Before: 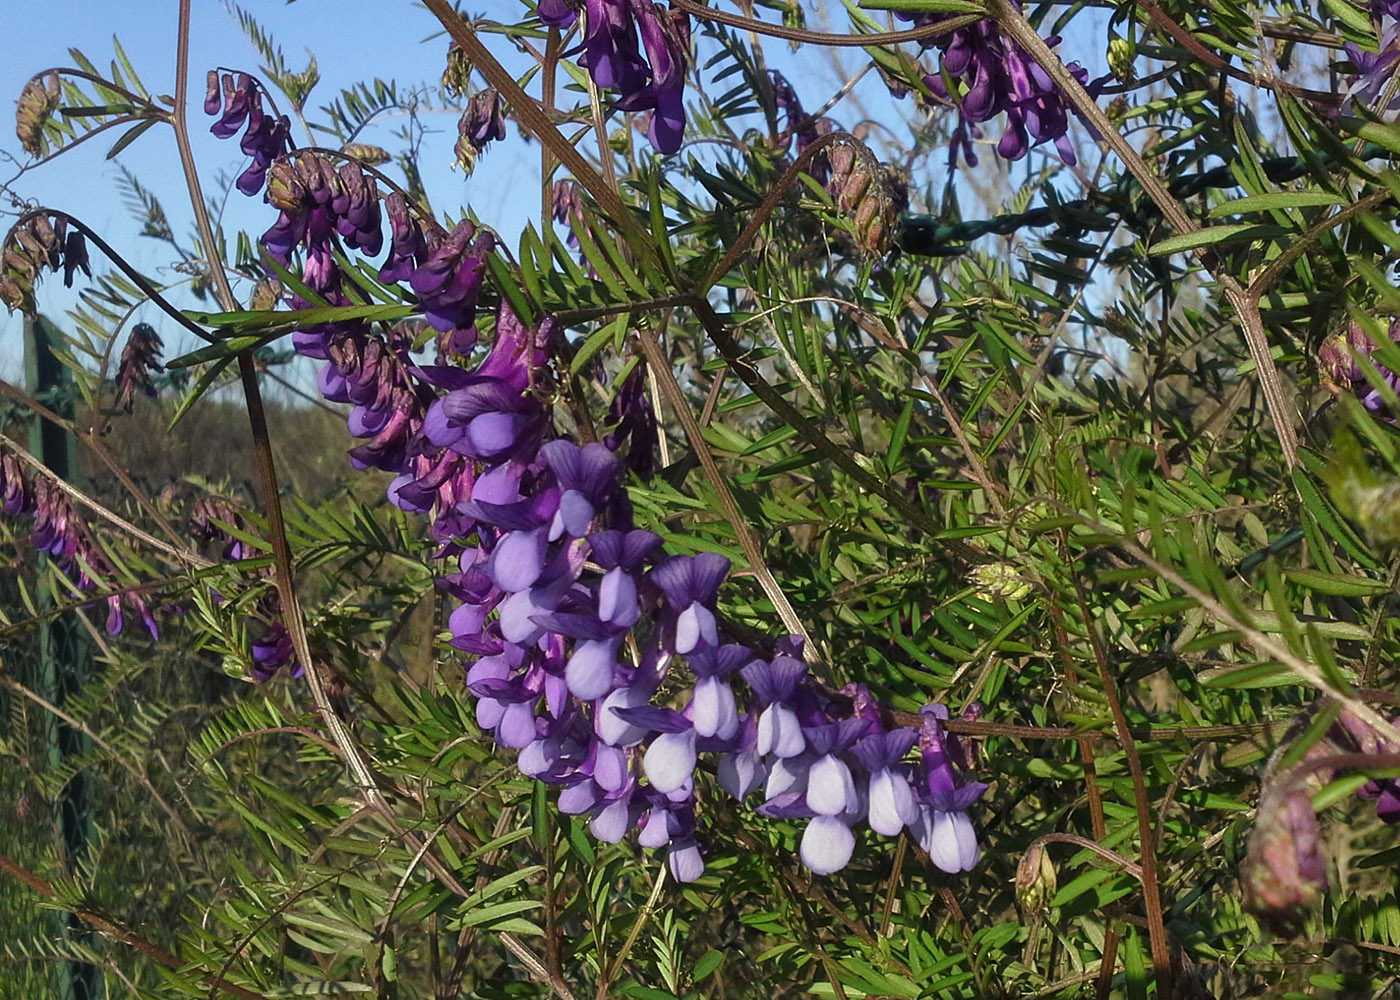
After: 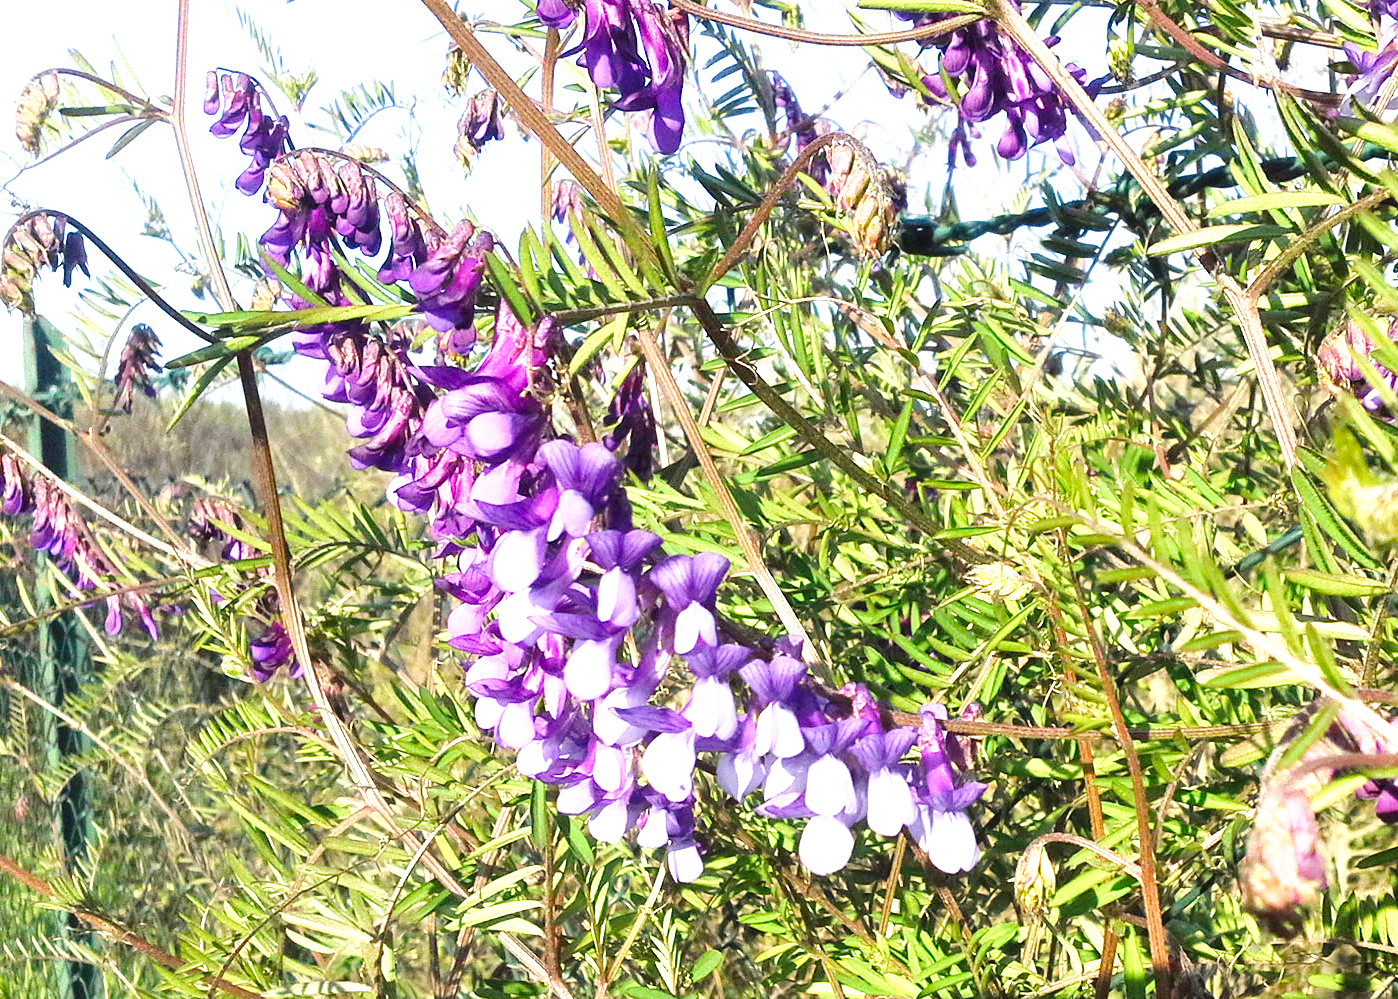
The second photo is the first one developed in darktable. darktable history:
exposure: black level correction 0.001, compensate exposure bias true, compensate highlight preservation false
tone curve: curves: ch0 [(0, 0.023) (0.1, 0.084) (0.184, 0.168) (0.45, 0.54) (0.57, 0.683) (0.722, 0.825) (0.877, 0.948) (1, 1)]; ch1 [(0, 0) (0.414, 0.395) (0.453, 0.437) (0.502, 0.509) (0.521, 0.519) (0.573, 0.568) (0.618, 0.61) (0.654, 0.642) (1, 1)]; ch2 [(0, 0) (0.421, 0.43) (0.45, 0.463) (0.492, 0.504) (0.511, 0.519) (0.557, 0.557) (0.602, 0.605) (1, 1)], preserve colors none
crop and rotate: left 0.107%, bottom 0.004%
